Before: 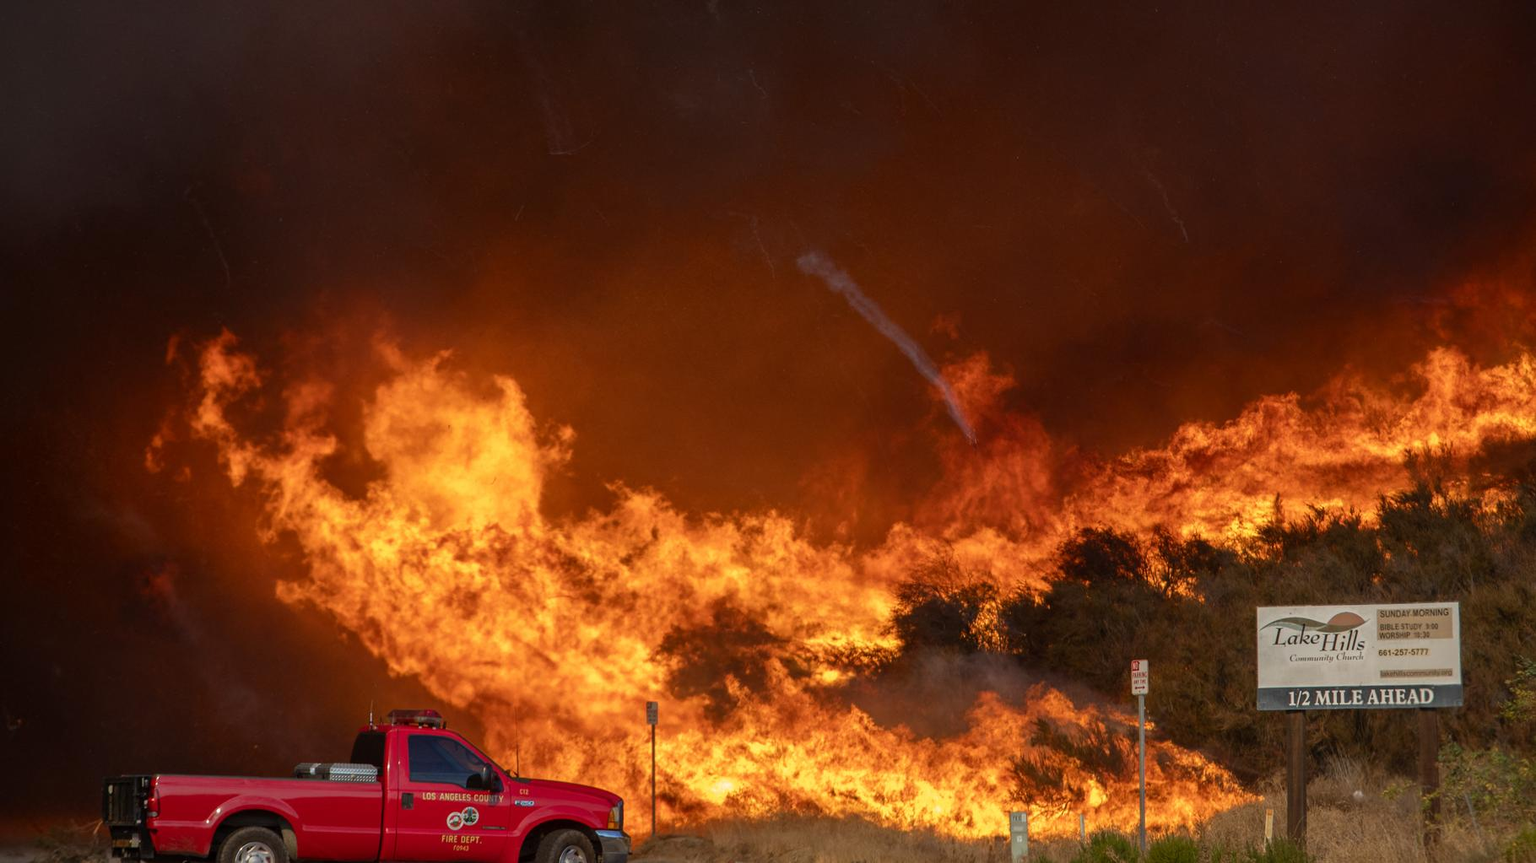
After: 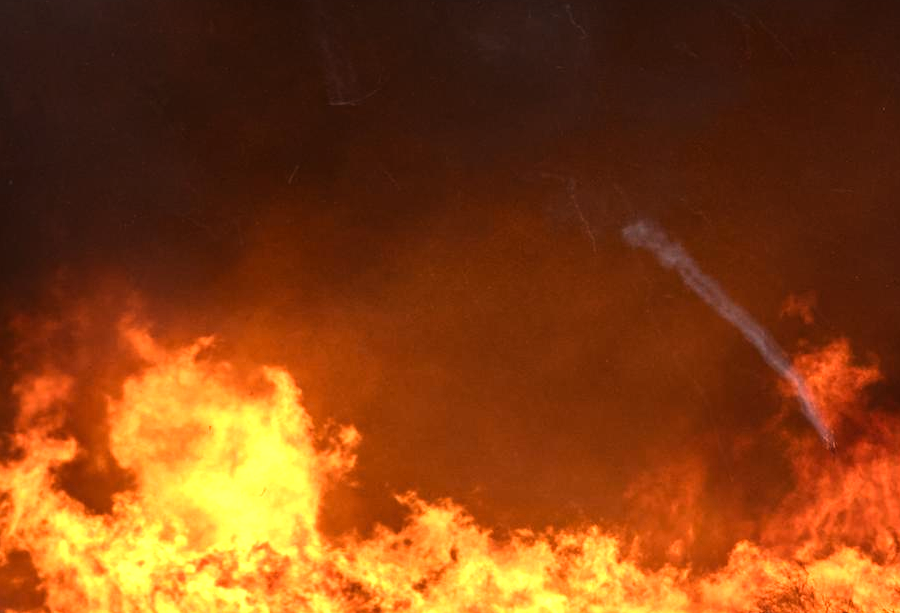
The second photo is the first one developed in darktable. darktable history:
crop: left 17.71%, top 7.685%, right 32.788%, bottom 32.368%
levels: levels [0.016, 0.5, 0.996]
tone equalizer: -8 EV -0.743 EV, -7 EV -0.675 EV, -6 EV -0.634 EV, -5 EV -0.363 EV, -3 EV 0.397 EV, -2 EV 0.6 EV, -1 EV 0.674 EV, +0 EV 0.725 EV, edges refinement/feathering 500, mask exposure compensation -1.57 EV, preserve details no
exposure: exposure 0.605 EV, compensate highlight preservation false
